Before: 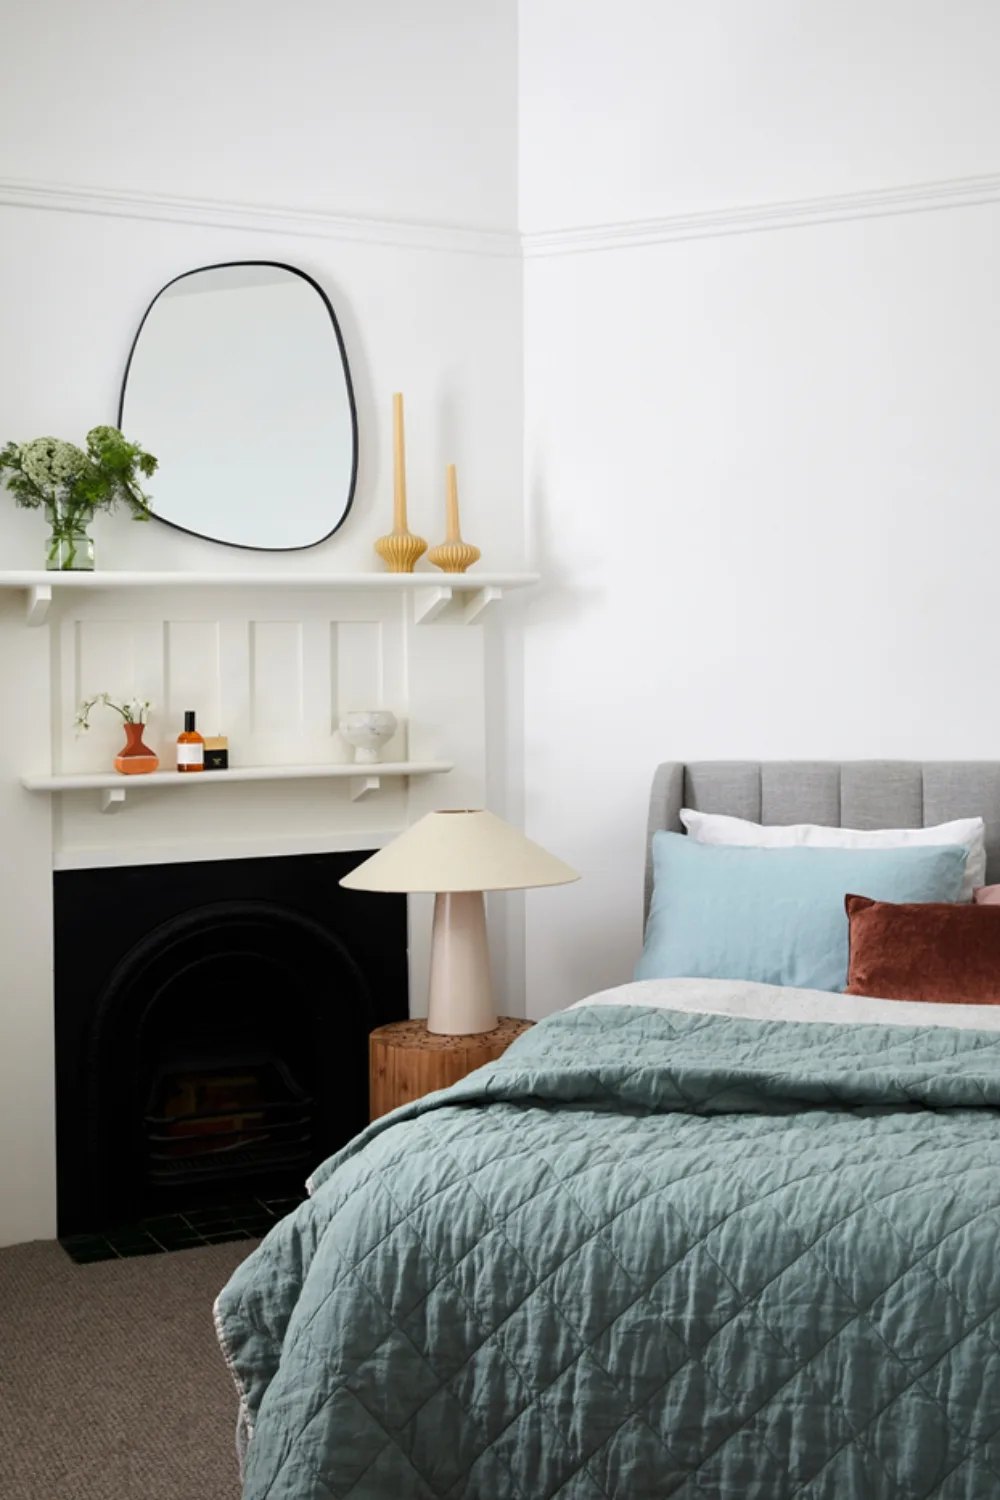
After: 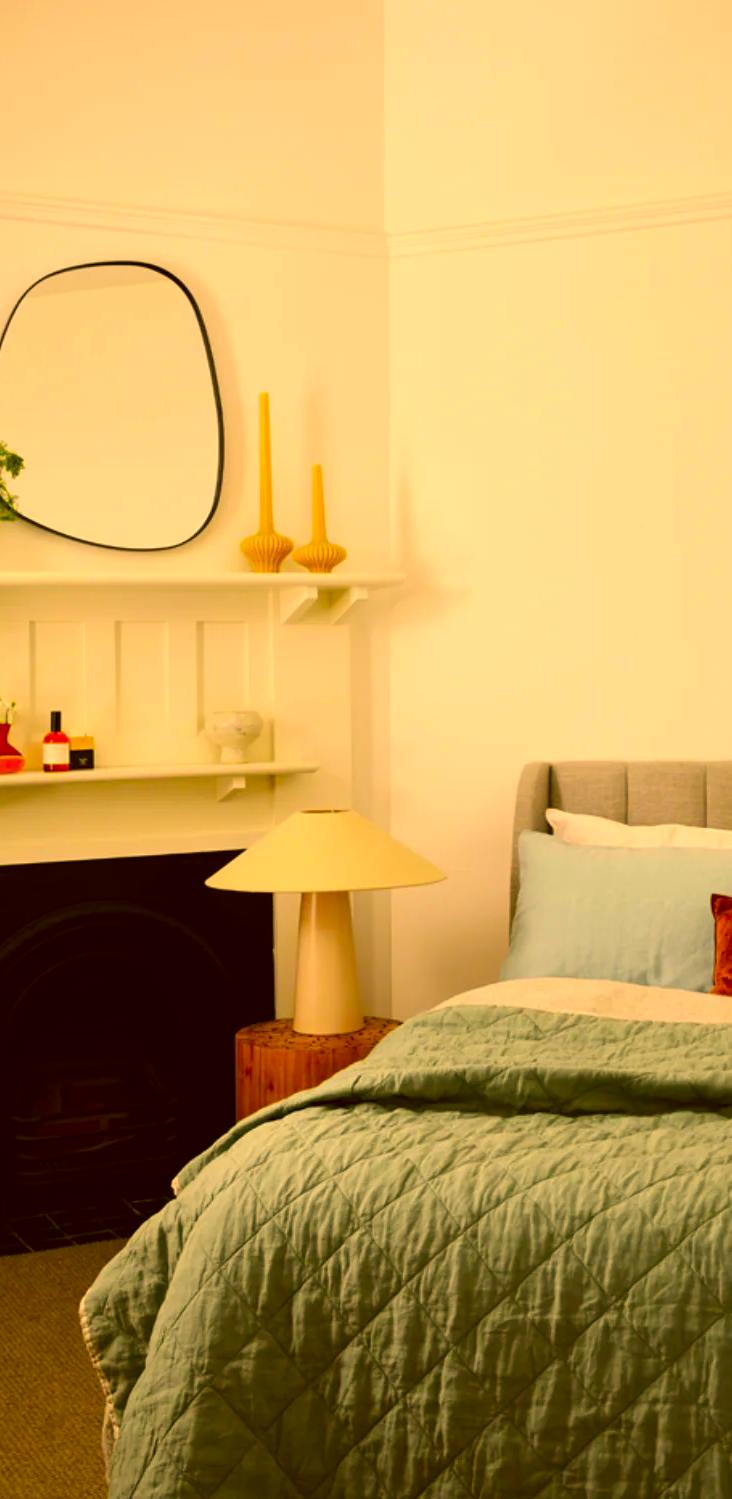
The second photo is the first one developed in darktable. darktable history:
color correction: highlights a* 10.44, highlights b* 30.04, shadows a* 2.73, shadows b* 17.51, saturation 1.72
crop: left 13.443%, right 13.31%
